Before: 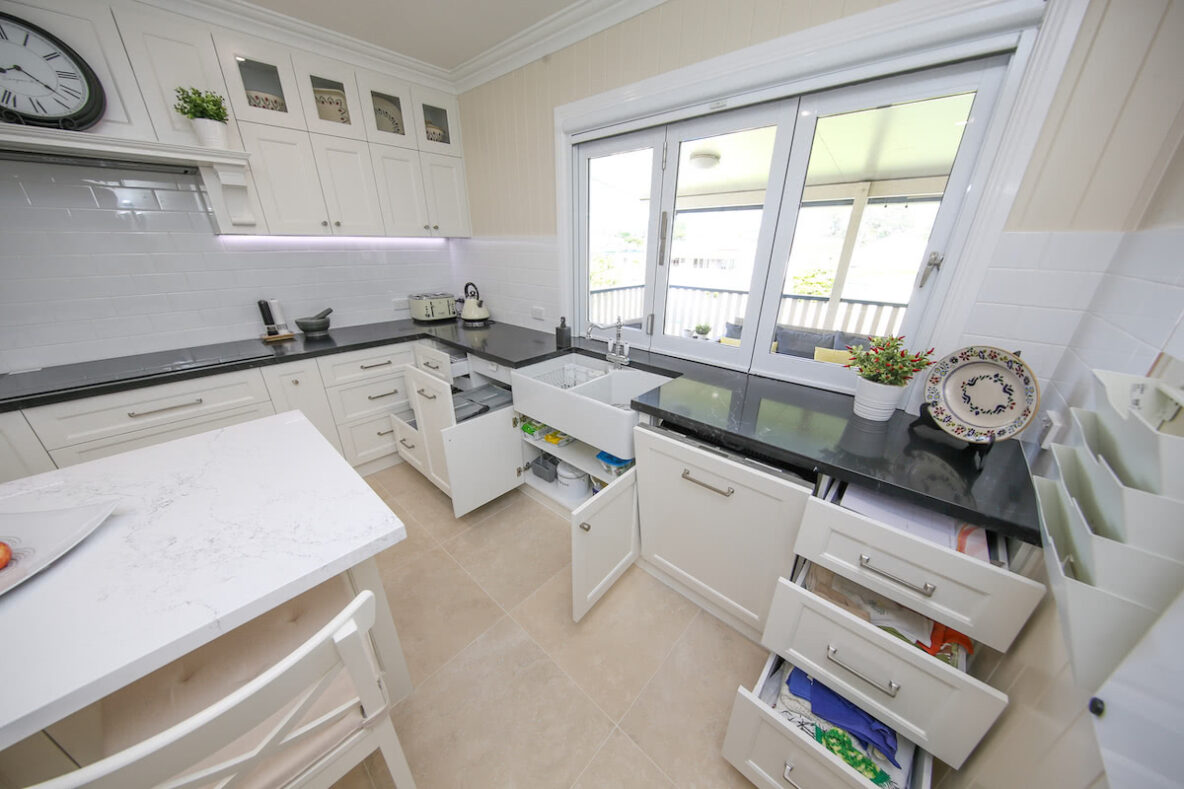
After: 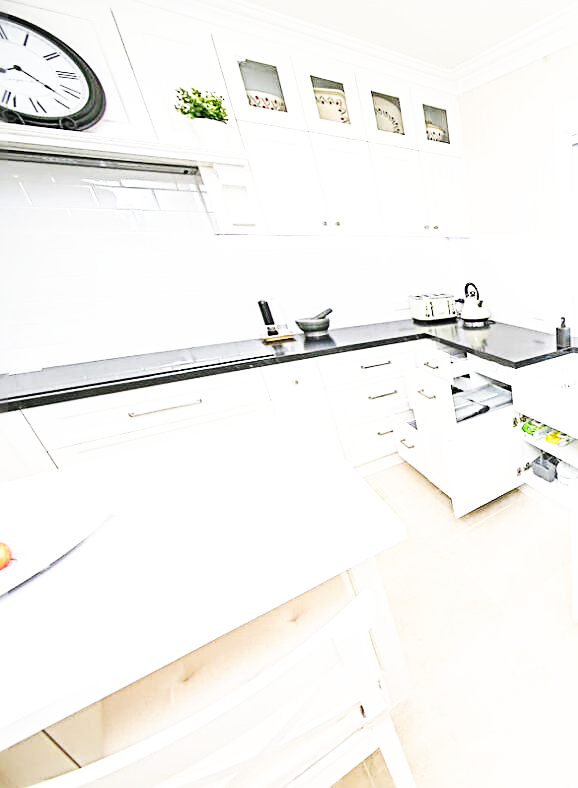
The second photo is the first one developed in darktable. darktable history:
exposure: black level correction -0.005, exposure 1.005 EV, compensate exposure bias true, compensate highlight preservation false
sharpen: radius 3, amount 0.771
base curve: curves: ch0 [(0, 0) (0.007, 0.004) (0.027, 0.03) (0.046, 0.07) (0.207, 0.54) (0.442, 0.872) (0.673, 0.972) (1, 1)], preserve colors none
crop and rotate: left 0.004%, top 0%, right 51.131%
